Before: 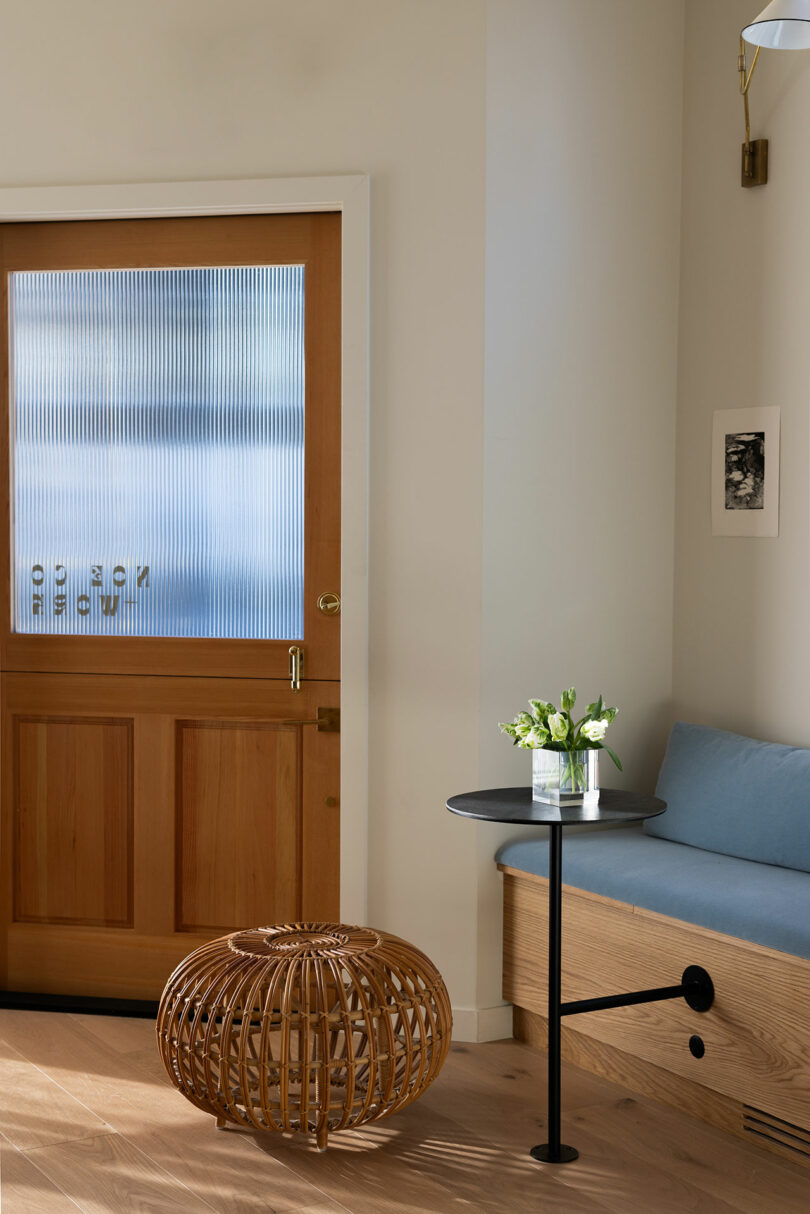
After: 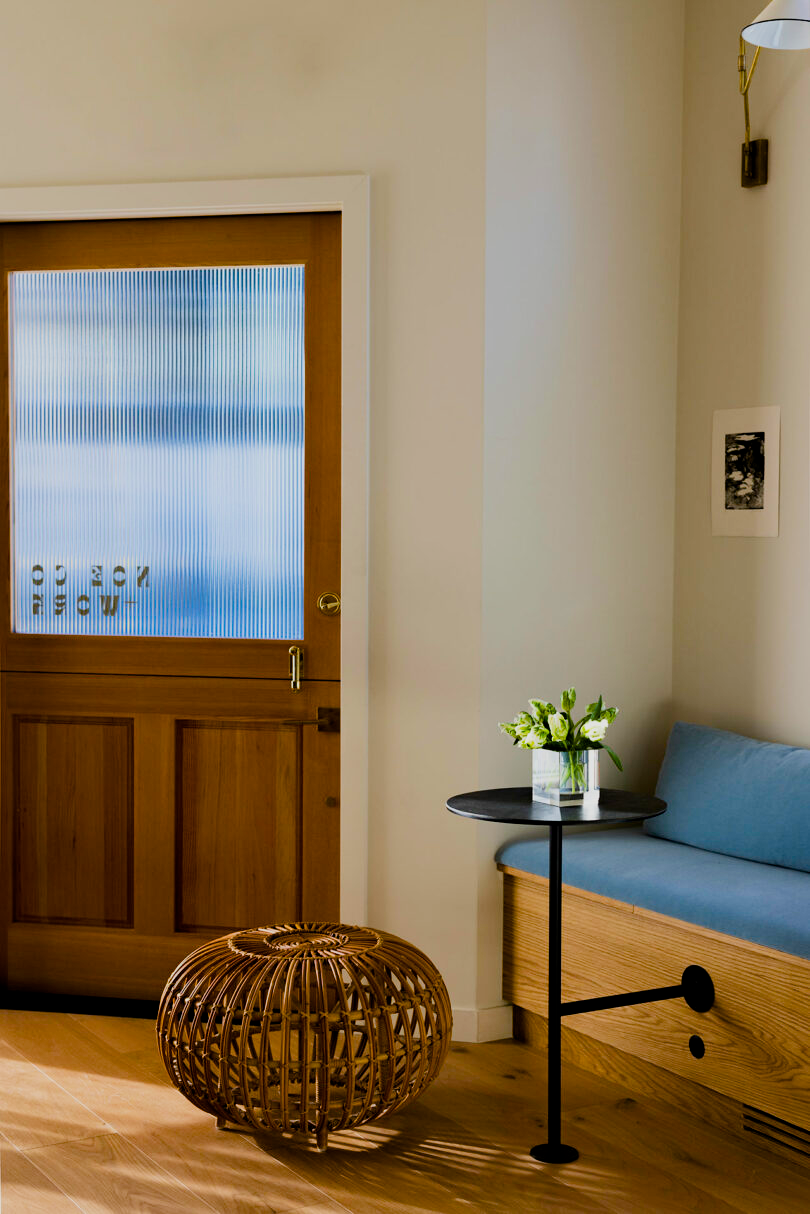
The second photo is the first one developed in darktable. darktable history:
exposure: black level correction 0.007, compensate highlight preservation false
filmic rgb: black relative exposure -7.5 EV, white relative exposure 5 EV, hardness 3.31, contrast 1.3, contrast in shadows safe
color balance rgb: linear chroma grading › global chroma 18.9%, perceptual saturation grading › global saturation 20%, perceptual saturation grading › highlights -25%, perceptual saturation grading › shadows 50%, global vibrance 18.93%
